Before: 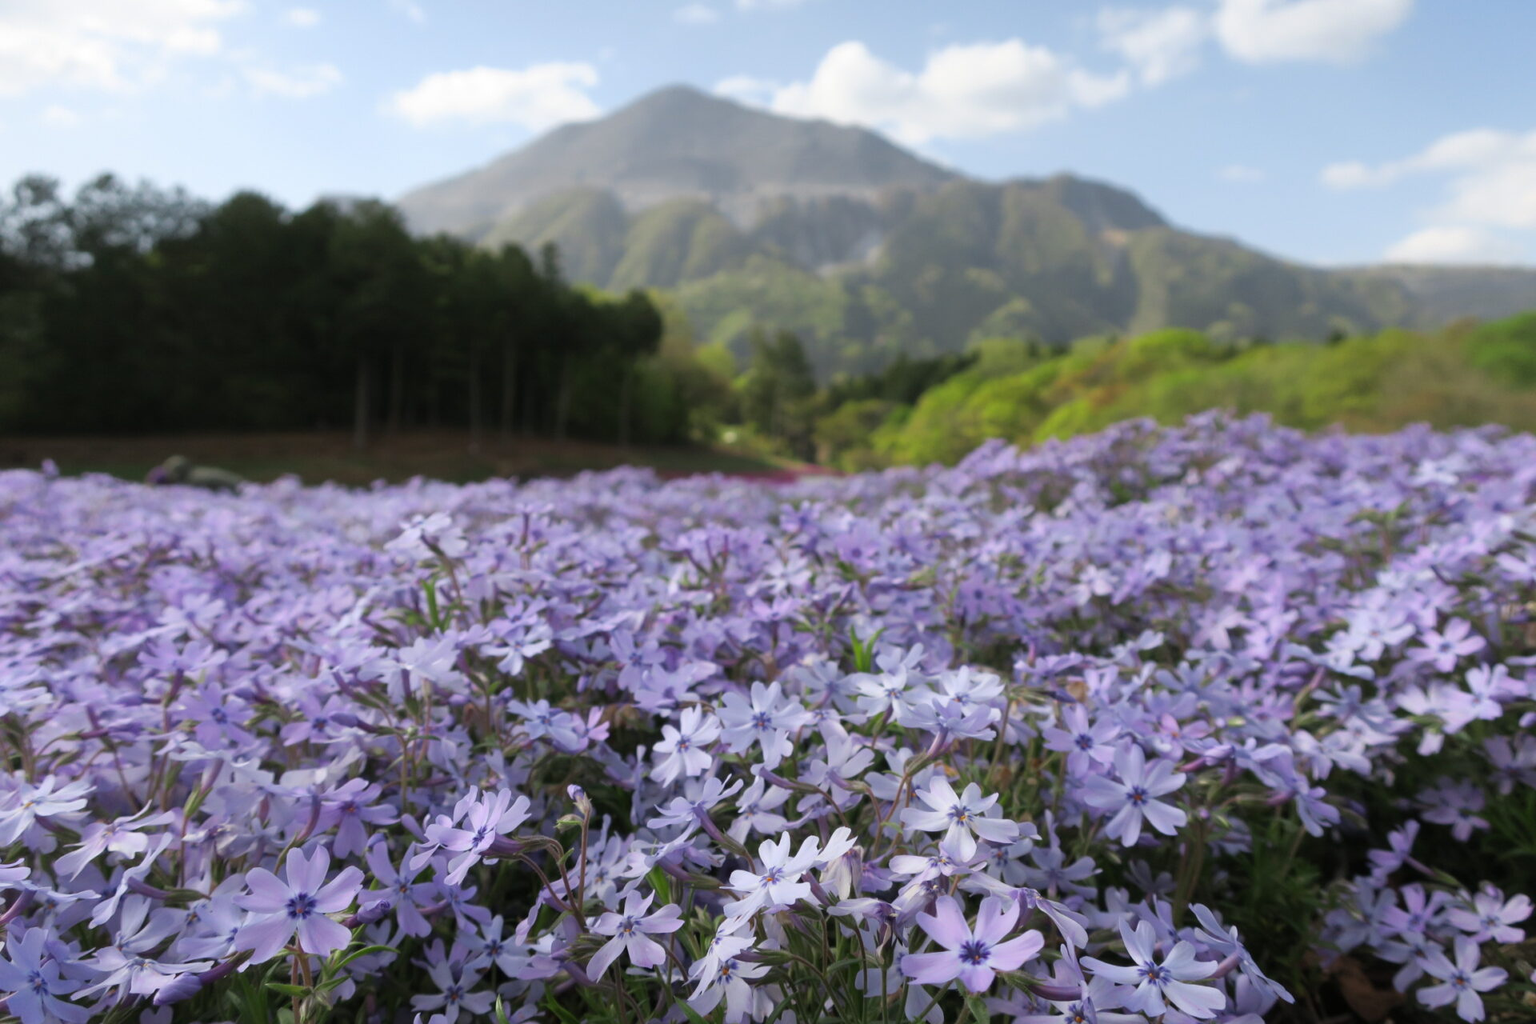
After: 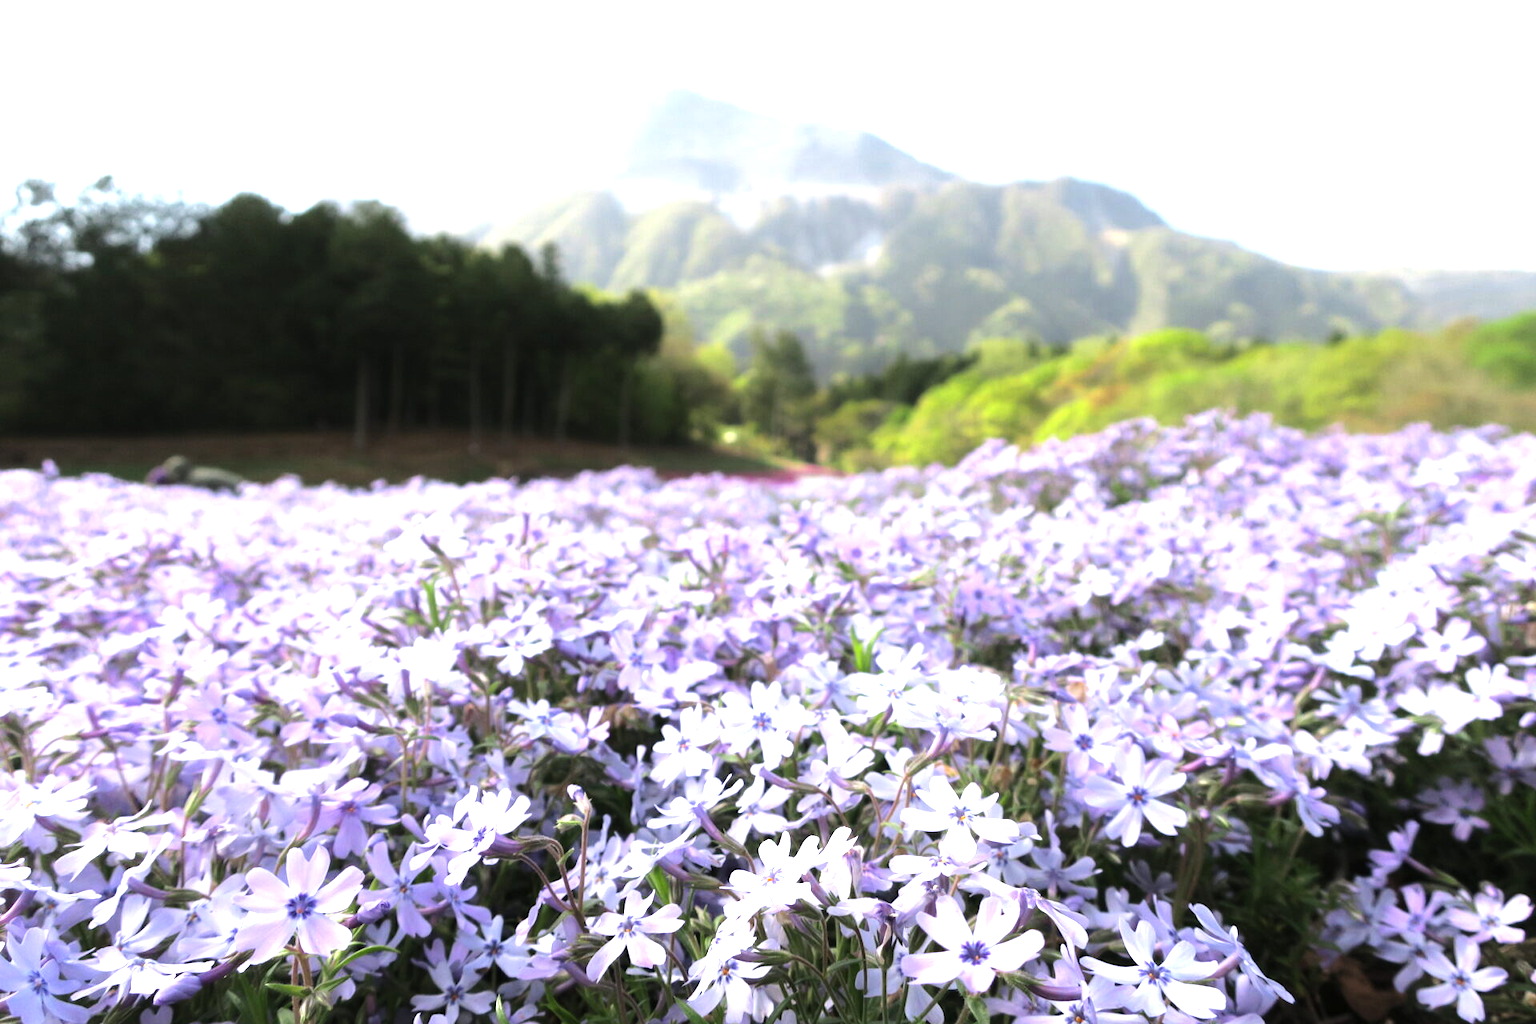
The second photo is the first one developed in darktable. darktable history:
exposure: black level correction 0, exposure 1.001 EV, compensate highlight preservation false
tone equalizer: -8 EV -0.775 EV, -7 EV -0.711 EV, -6 EV -0.585 EV, -5 EV -0.39 EV, -3 EV 0.405 EV, -2 EV 0.6 EV, -1 EV 0.675 EV, +0 EV 0.756 EV, smoothing diameter 2.08%, edges refinement/feathering 17.87, mask exposure compensation -1.57 EV, filter diffusion 5
